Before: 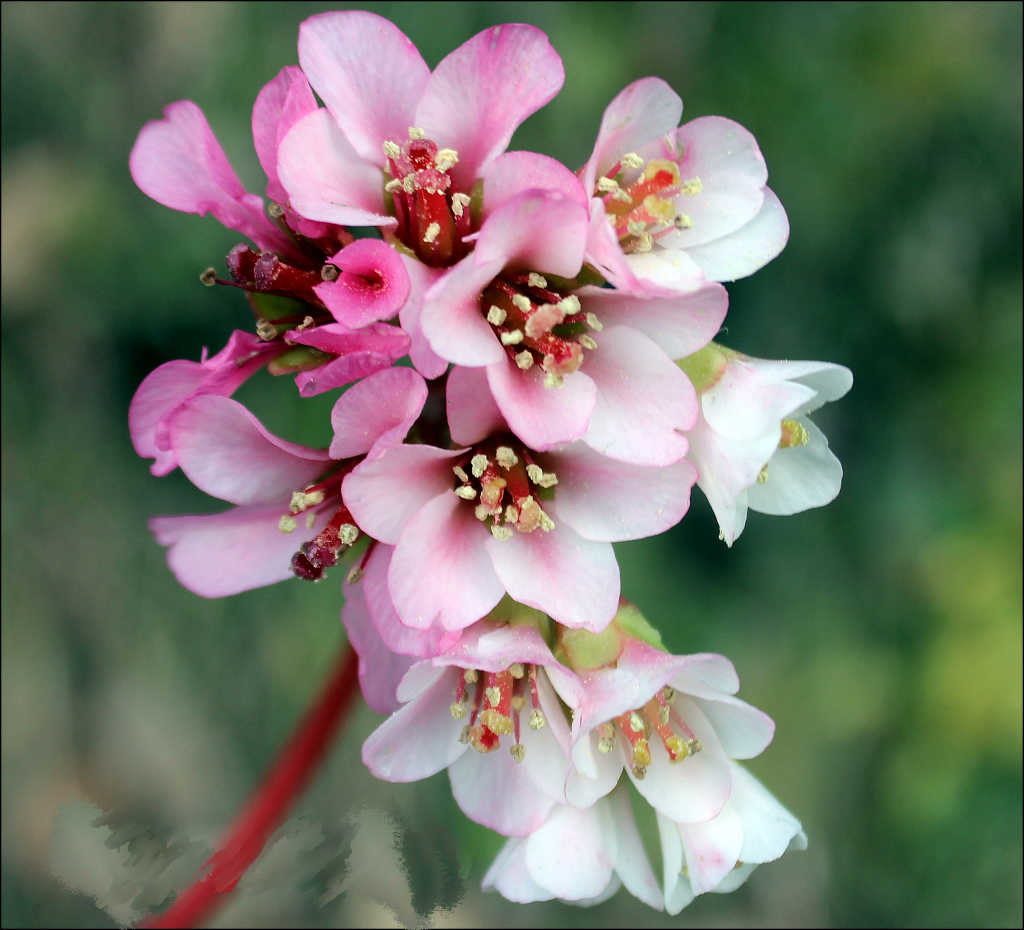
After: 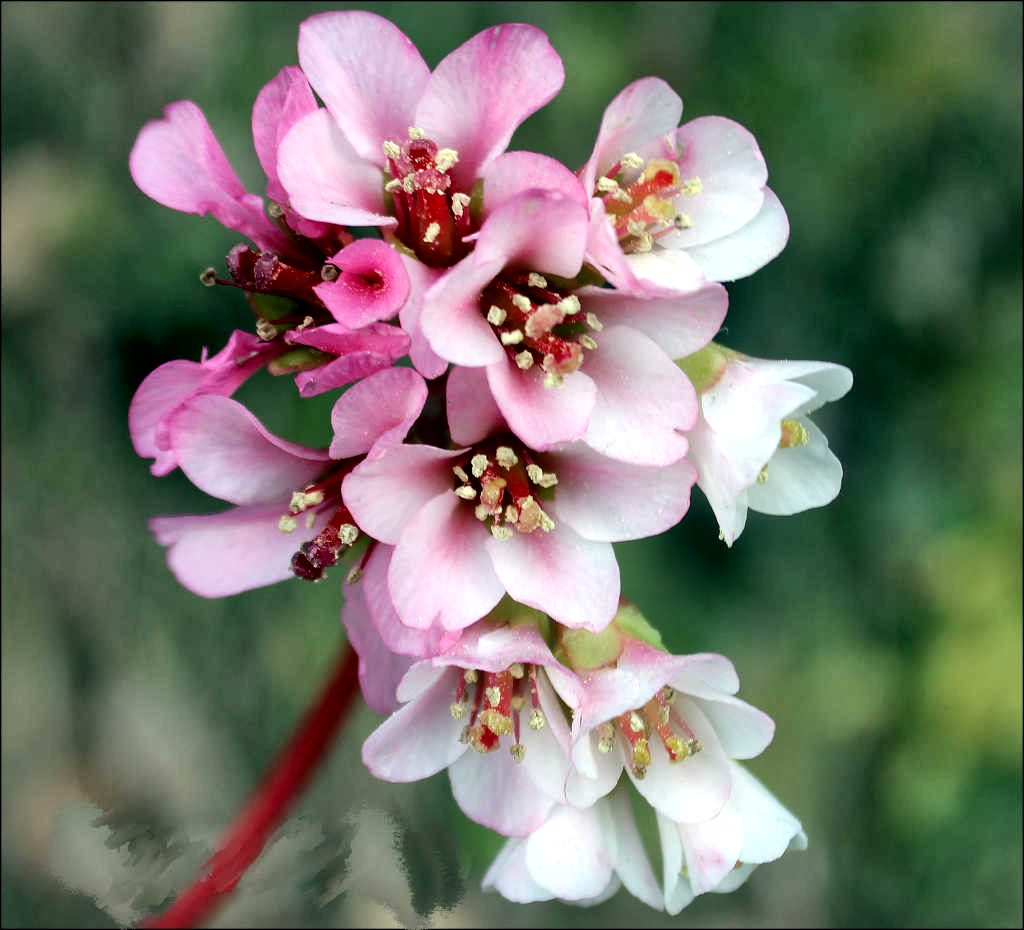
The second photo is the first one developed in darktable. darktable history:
local contrast: mode bilateral grid, contrast 26, coarseness 61, detail 152%, midtone range 0.2
